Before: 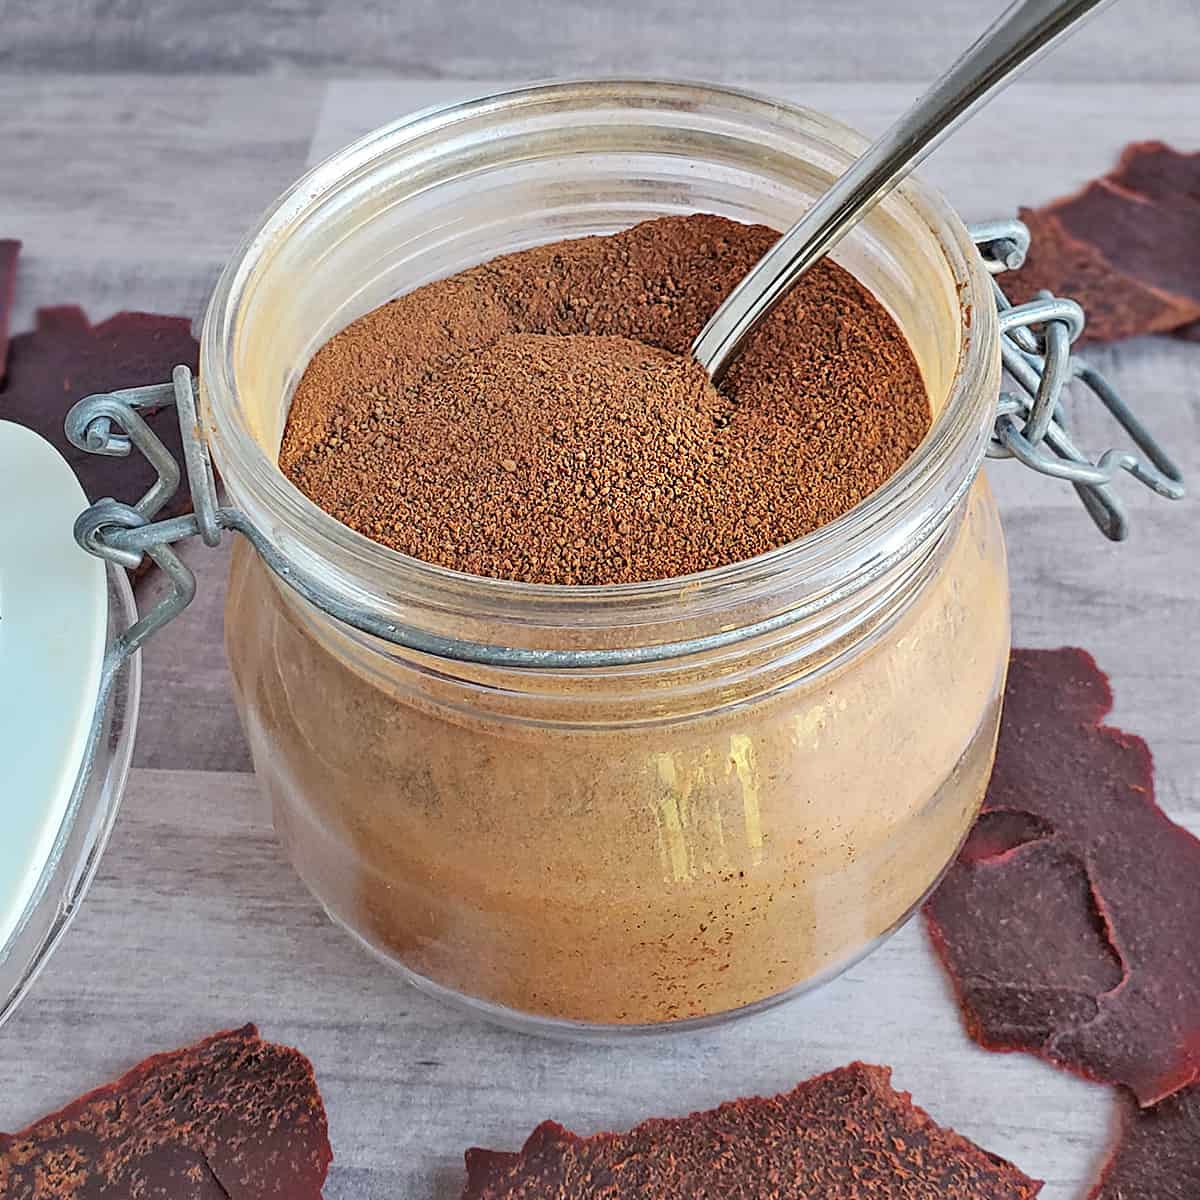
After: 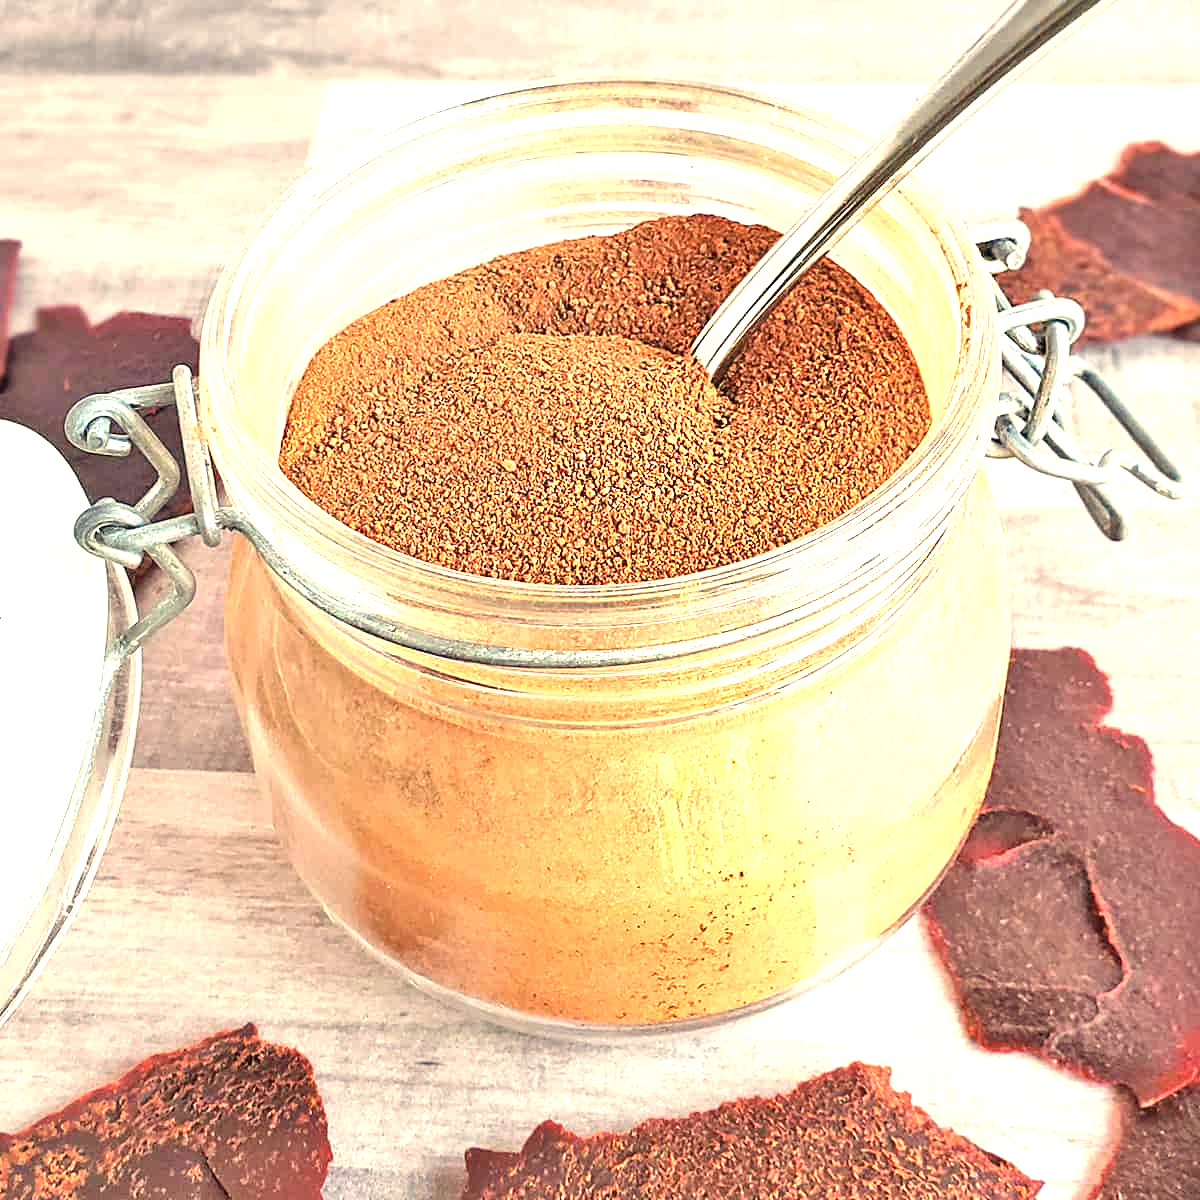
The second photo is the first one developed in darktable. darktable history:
white balance: red 1.123, blue 0.83
exposure: black level correction 0, exposure 1.388 EV, compensate exposure bias true, compensate highlight preservation false
